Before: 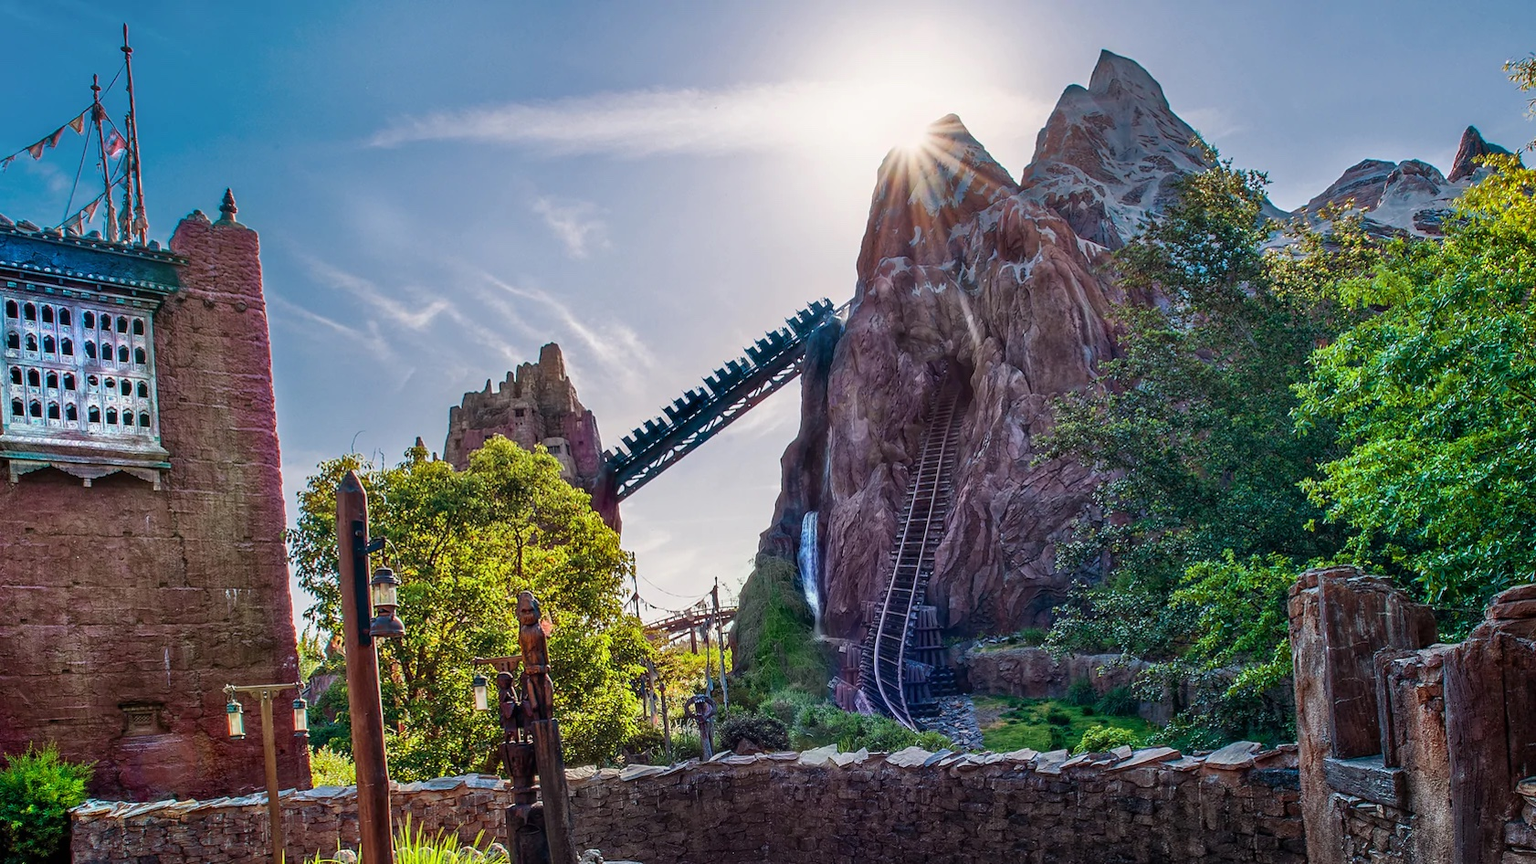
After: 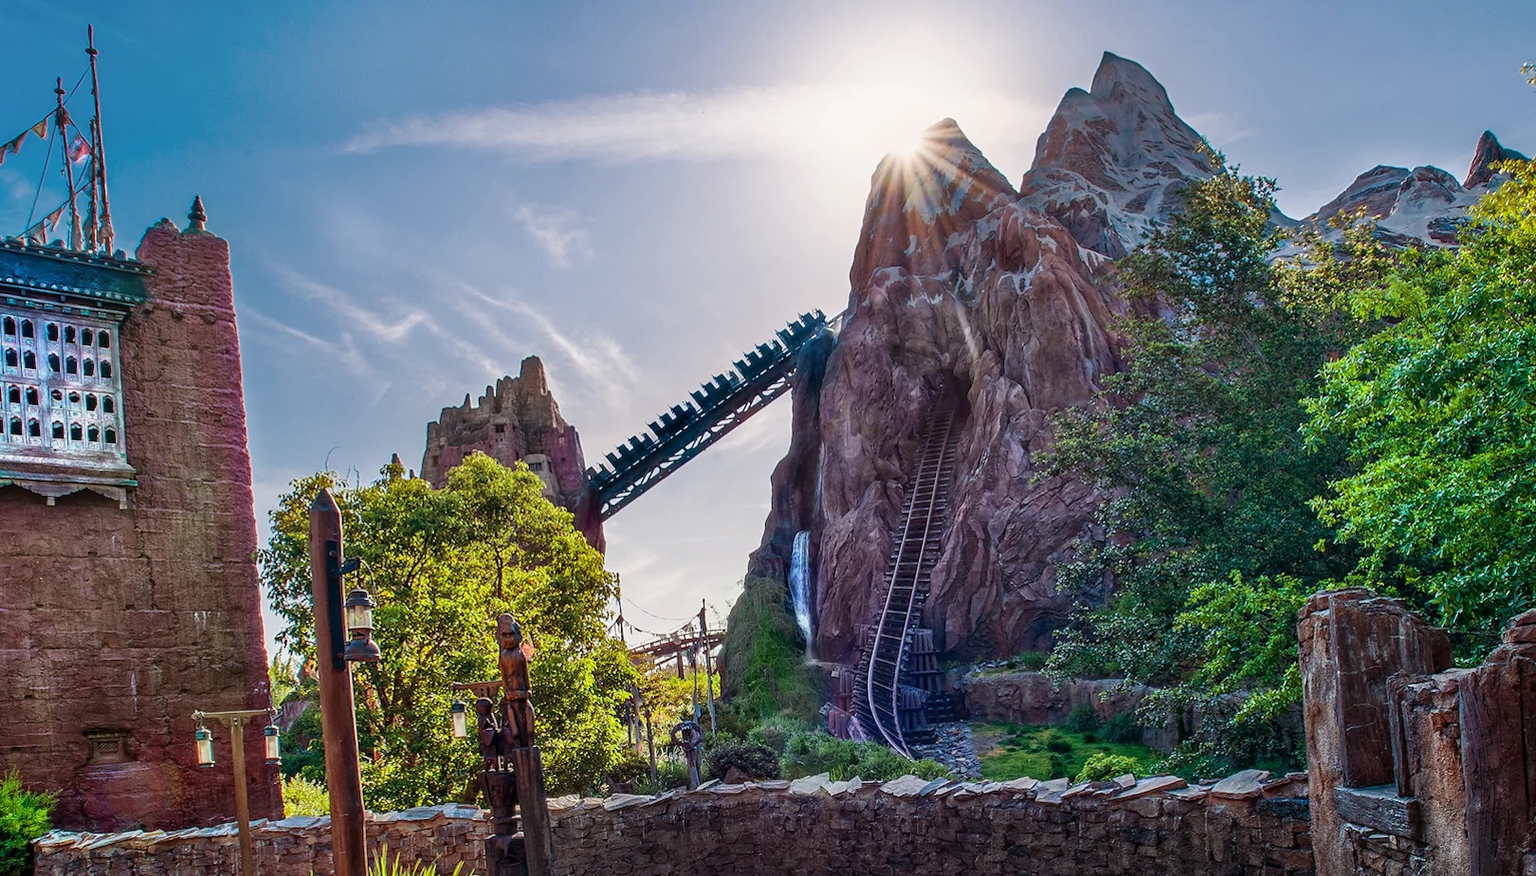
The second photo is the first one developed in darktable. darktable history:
crop and rotate: left 2.536%, right 1.107%, bottom 2.246%
